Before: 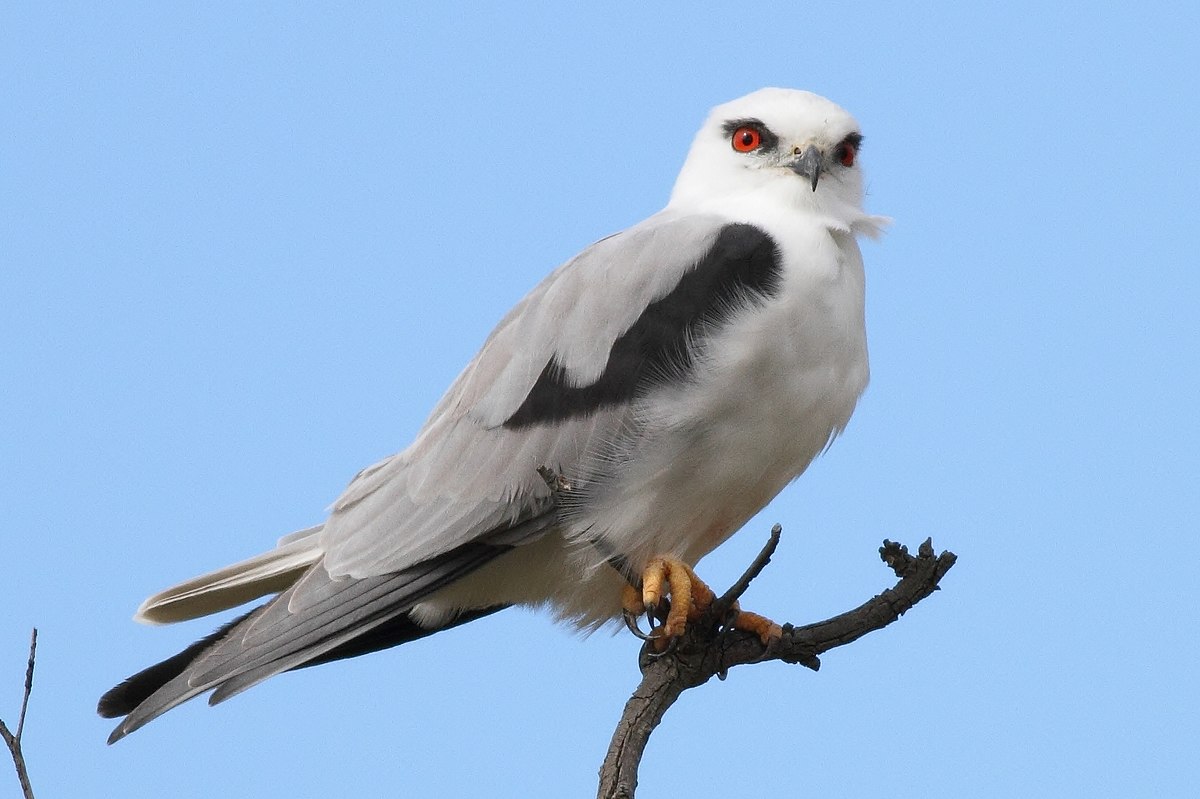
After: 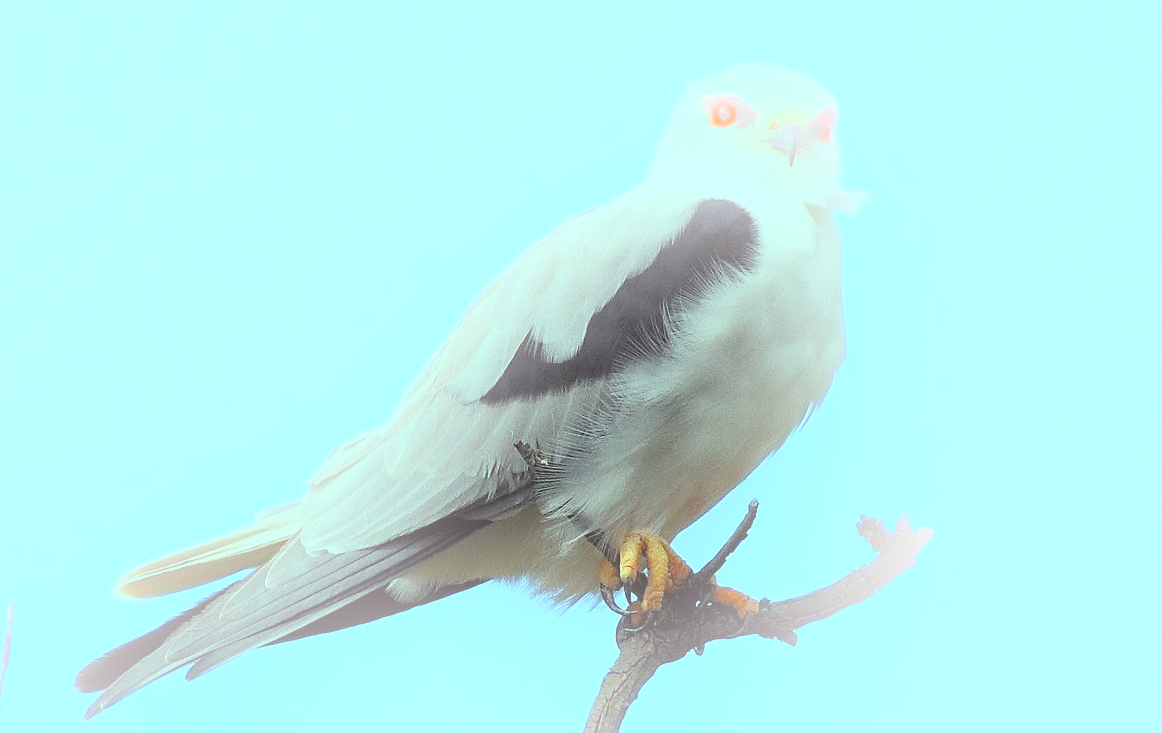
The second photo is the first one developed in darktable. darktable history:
bloom: on, module defaults
sharpen: on, module defaults
levels: levels [0.073, 0.497, 0.972]
crop: left 1.964%, top 3.251%, right 1.122%, bottom 4.933%
color correction: highlights a* -0.95, highlights b* 4.5, shadows a* 3.55
color balance: mode lift, gamma, gain (sRGB), lift [0.997, 0.979, 1.021, 1.011], gamma [1, 1.084, 0.916, 0.998], gain [1, 0.87, 1.13, 1.101], contrast 4.55%, contrast fulcrum 38.24%, output saturation 104.09%
